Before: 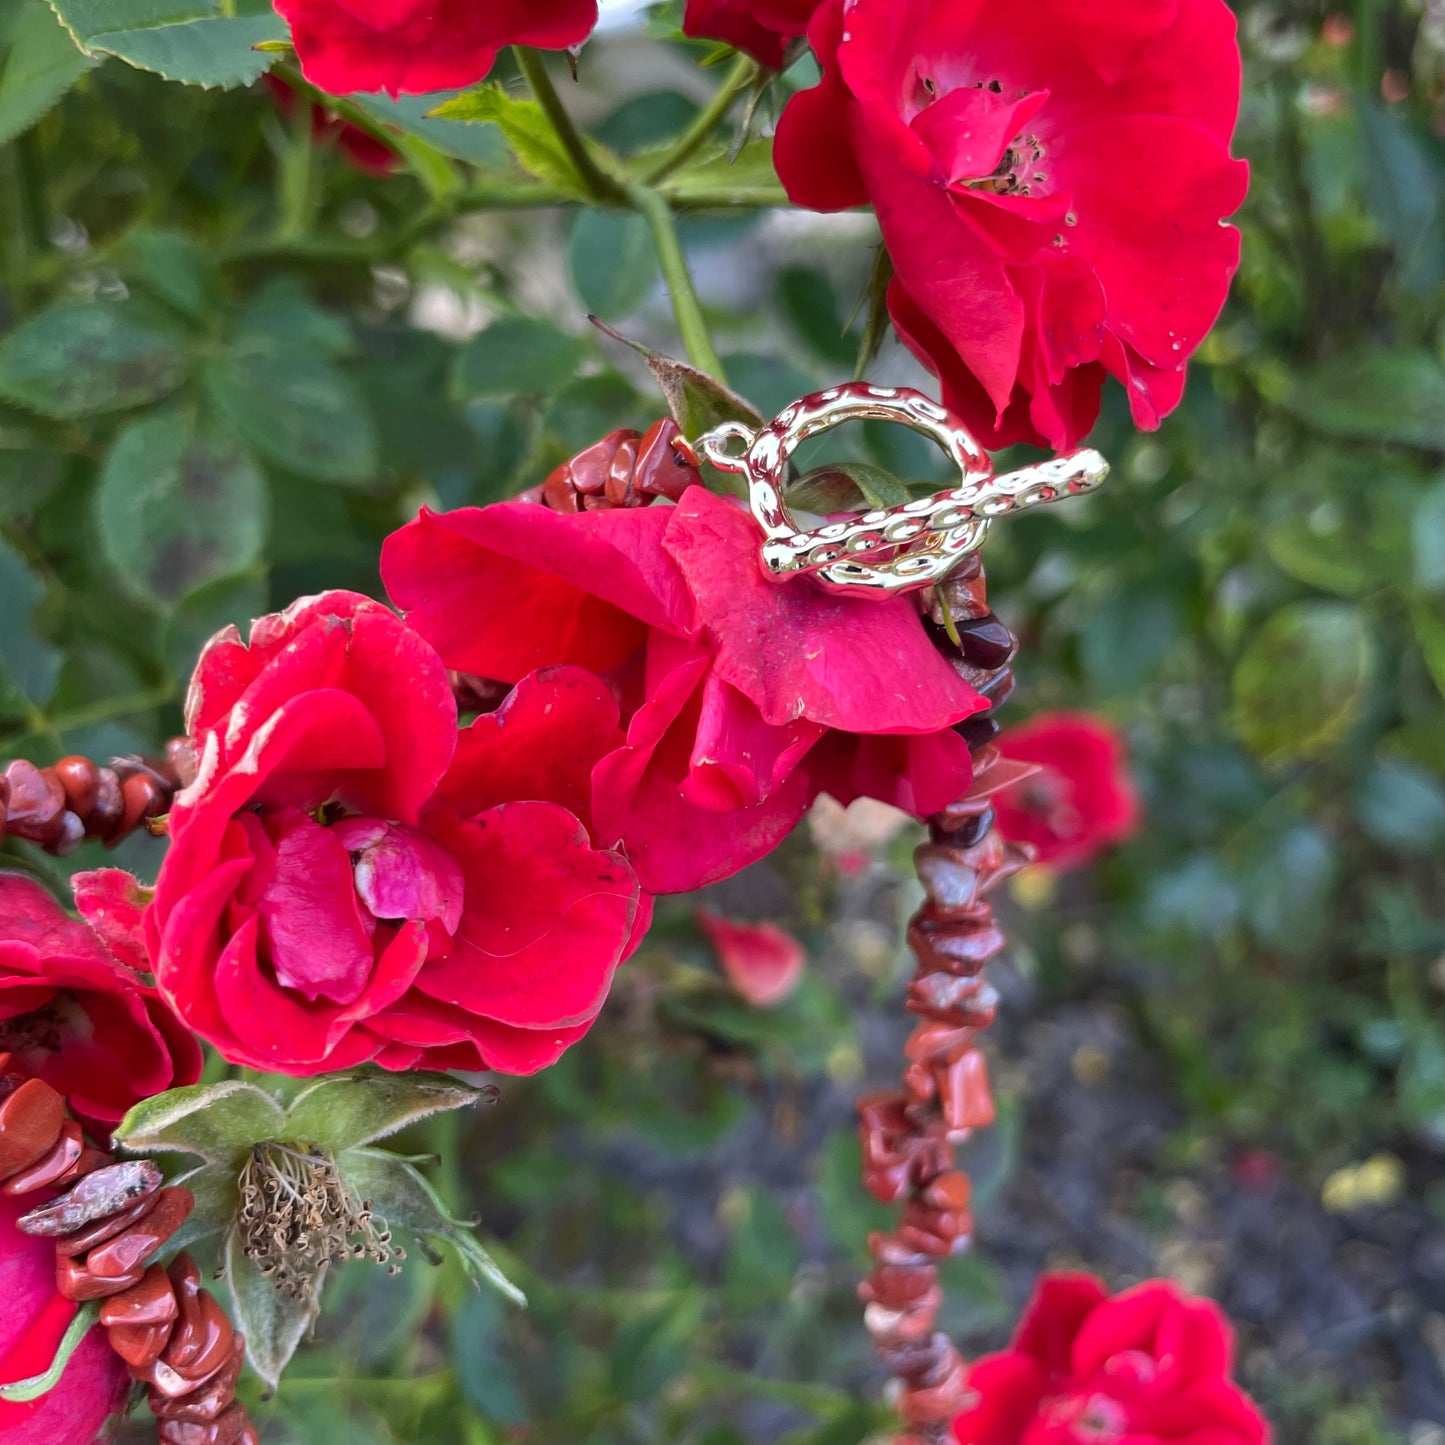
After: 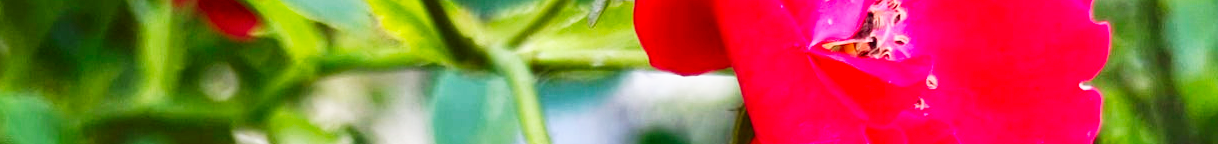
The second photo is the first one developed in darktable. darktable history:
contrast brightness saturation: contrast 0.04, saturation 0.16
crop and rotate: left 9.644%, top 9.491%, right 6.021%, bottom 80.509%
base curve: curves: ch0 [(0, 0) (0.007, 0.004) (0.027, 0.03) (0.046, 0.07) (0.207, 0.54) (0.442, 0.872) (0.673, 0.972) (1, 1)], preserve colors none
